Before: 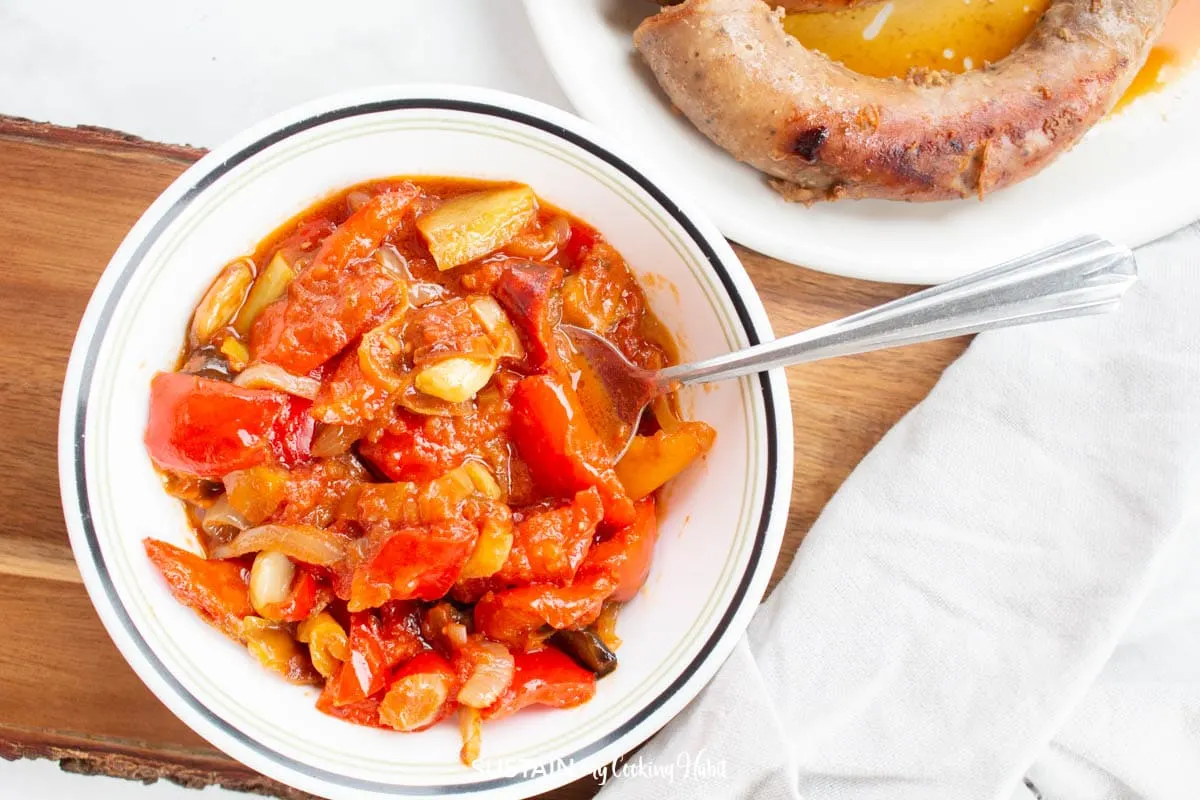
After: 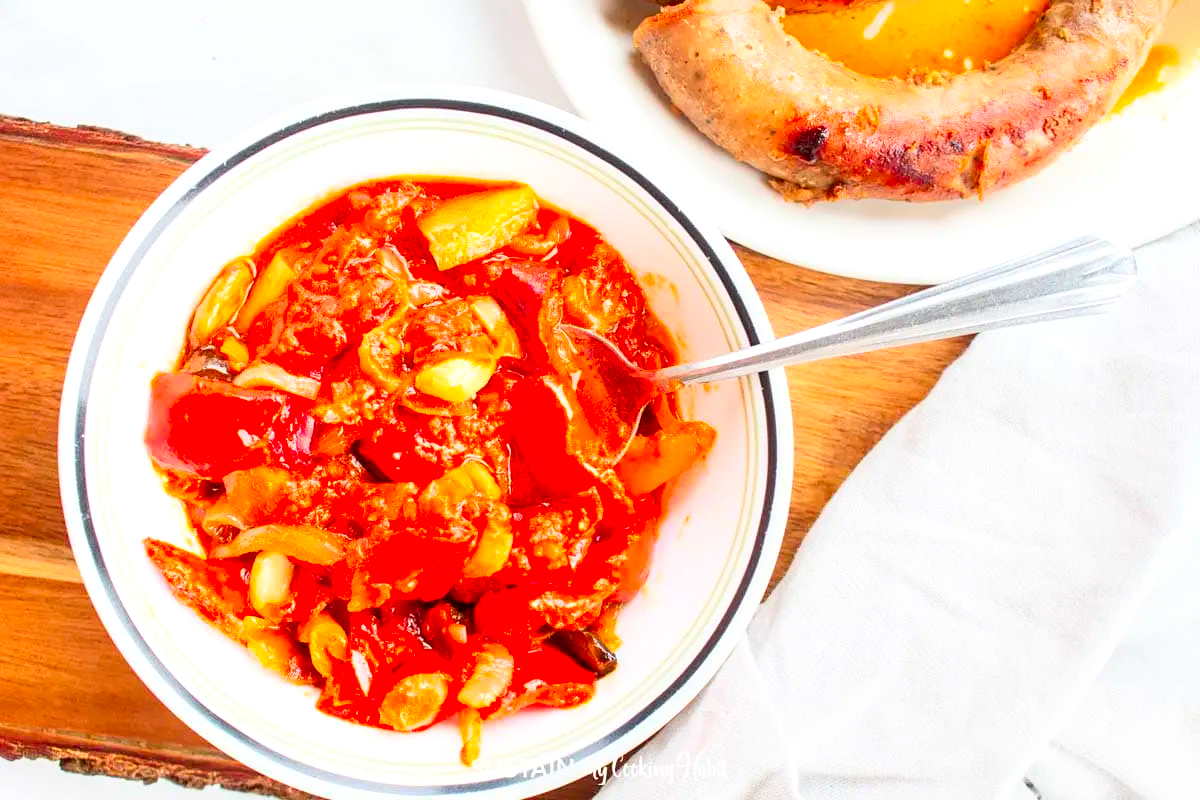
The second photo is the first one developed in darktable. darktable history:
local contrast: on, module defaults
sharpen: amount 0.2
contrast brightness saturation: contrast 0.2, brightness 0.2, saturation 0.8
